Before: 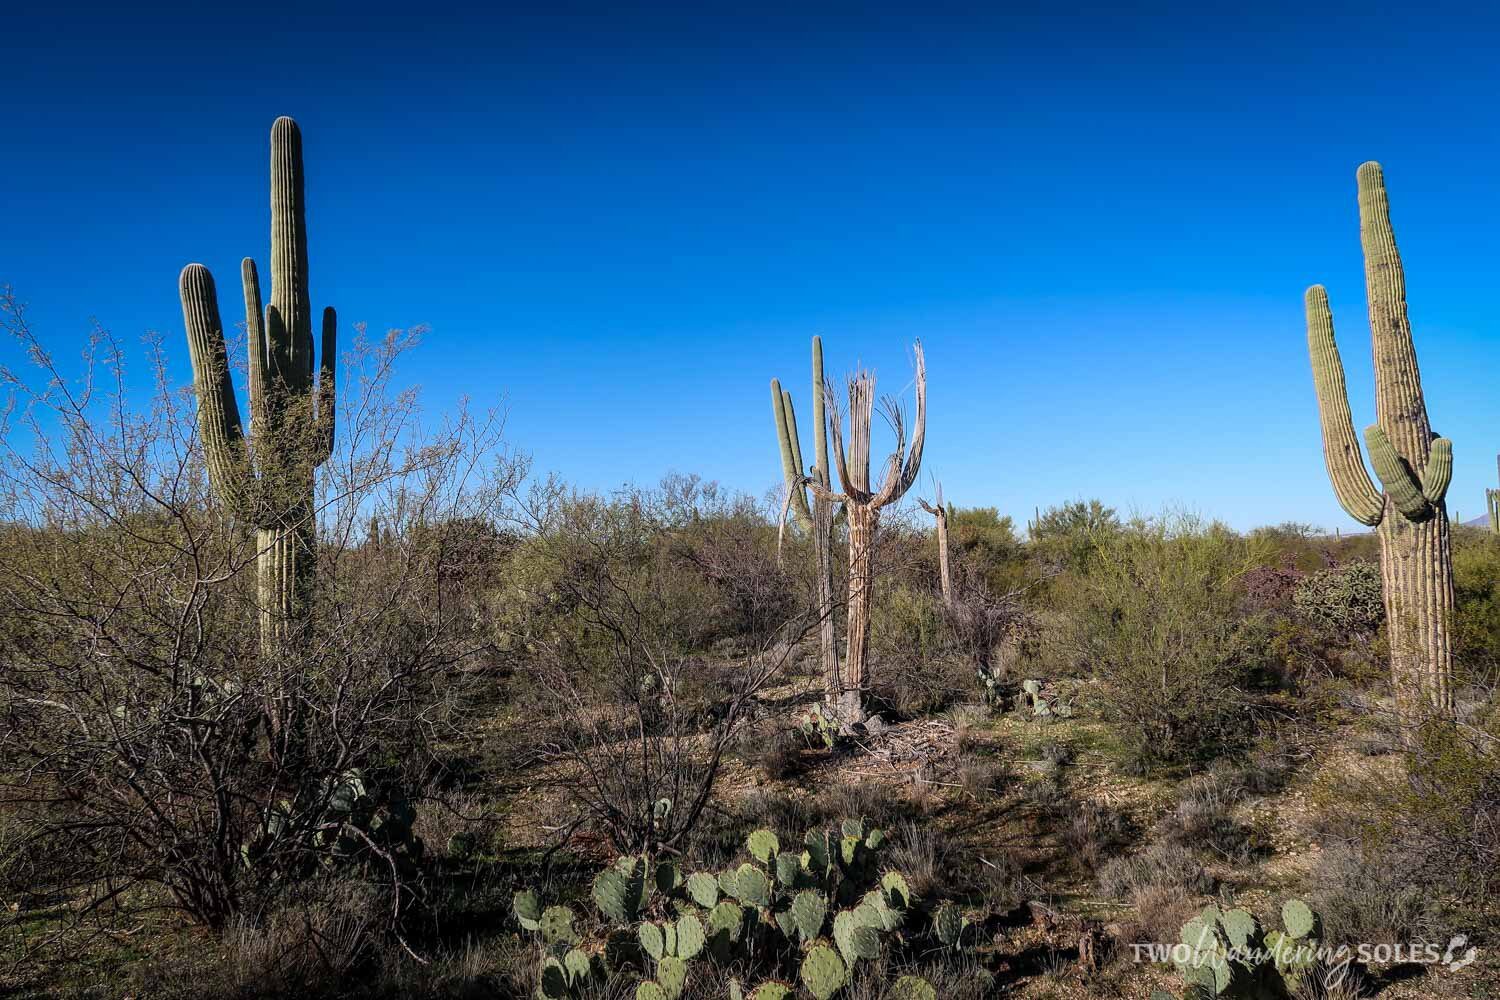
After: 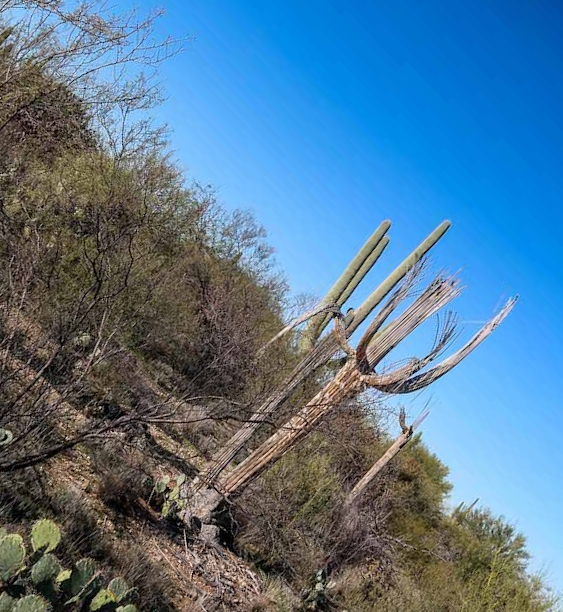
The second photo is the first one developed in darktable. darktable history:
crop and rotate: angle -46.18°, top 16.358%, right 0.773%, bottom 11.714%
